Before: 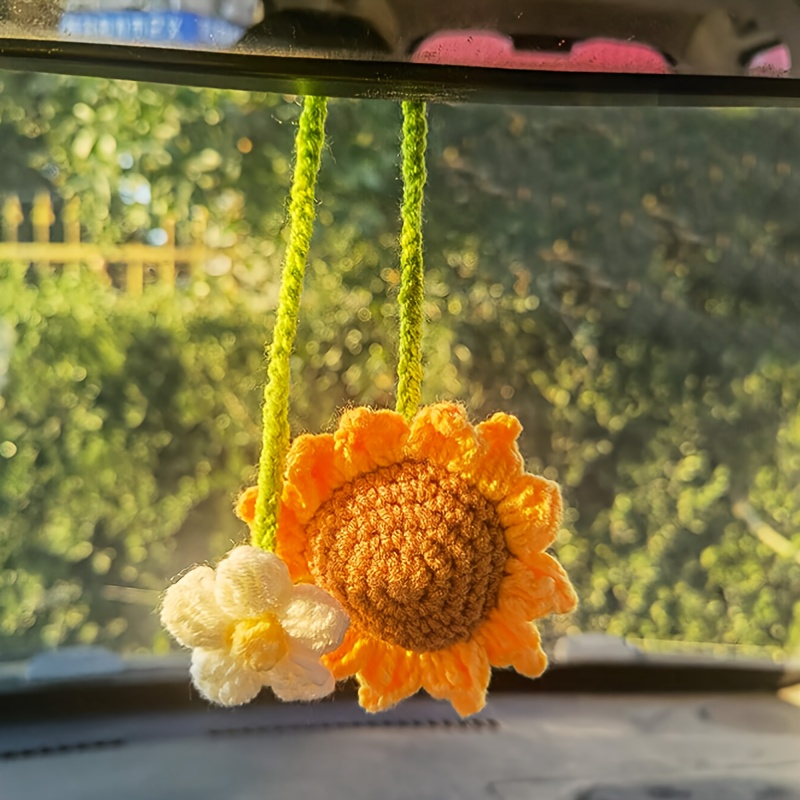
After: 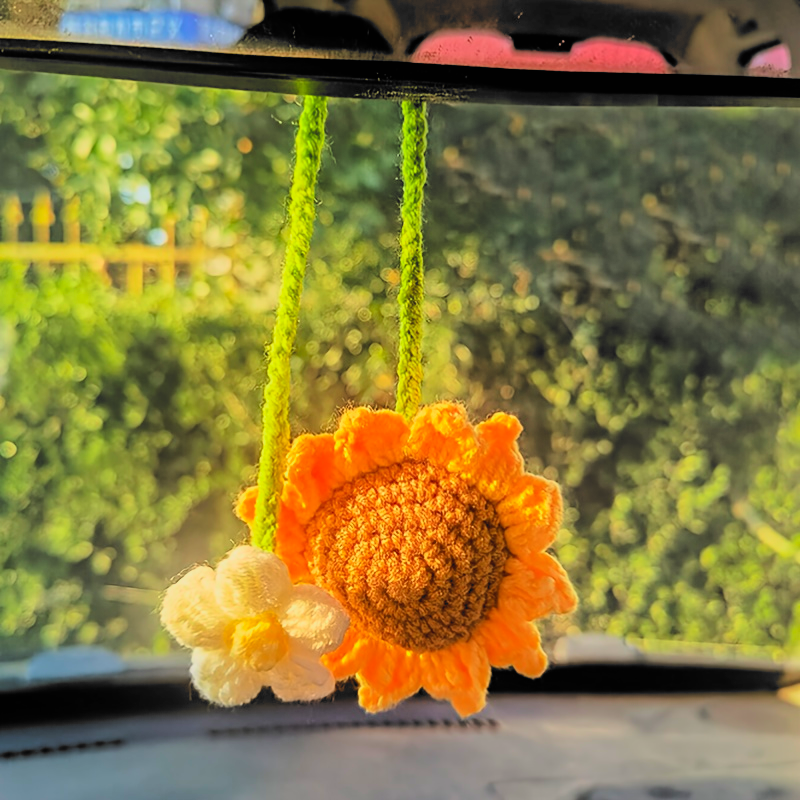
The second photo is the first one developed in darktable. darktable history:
tone curve: curves: ch0 [(0, 0) (0.091, 0.077) (0.389, 0.458) (0.745, 0.82) (0.844, 0.908) (0.909, 0.942) (1, 0.973)]; ch1 [(0, 0) (0.437, 0.404) (0.5, 0.5) (0.529, 0.55) (0.58, 0.6) (0.616, 0.649) (1, 1)]; ch2 [(0, 0) (0.442, 0.415) (0.5, 0.5) (0.535, 0.557) (0.585, 0.62) (1, 1)], color space Lab, independent channels, preserve colors none
shadows and highlights: shadows 59.36, highlights -59.9
filmic rgb: black relative exposure -5.11 EV, white relative exposure 3.19 EV, threshold 5.94 EV, hardness 3.44, contrast 1.195, highlights saturation mix -48.66%, color science v6 (2022), enable highlight reconstruction true
